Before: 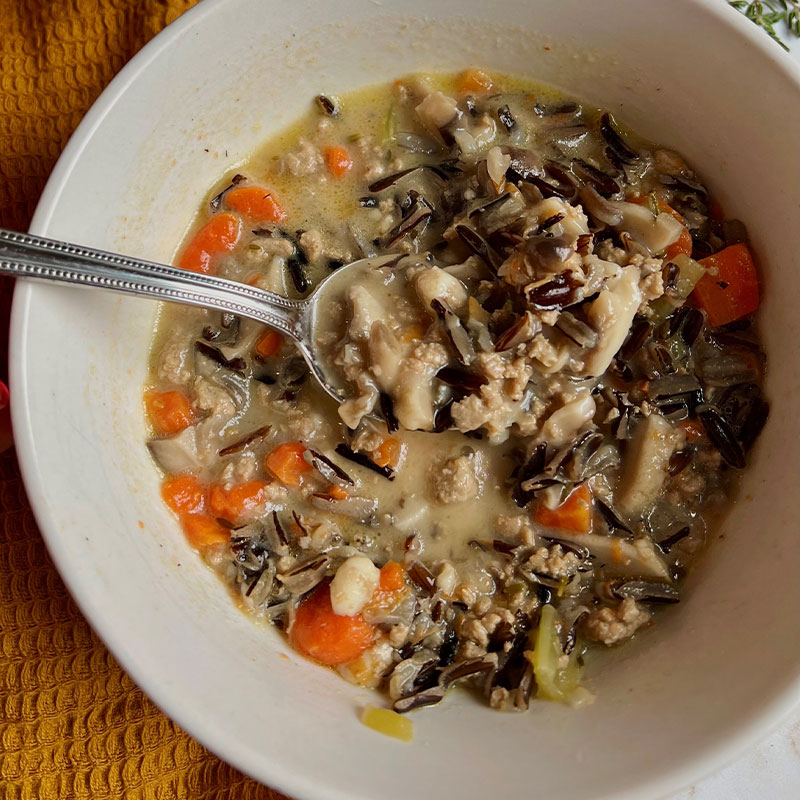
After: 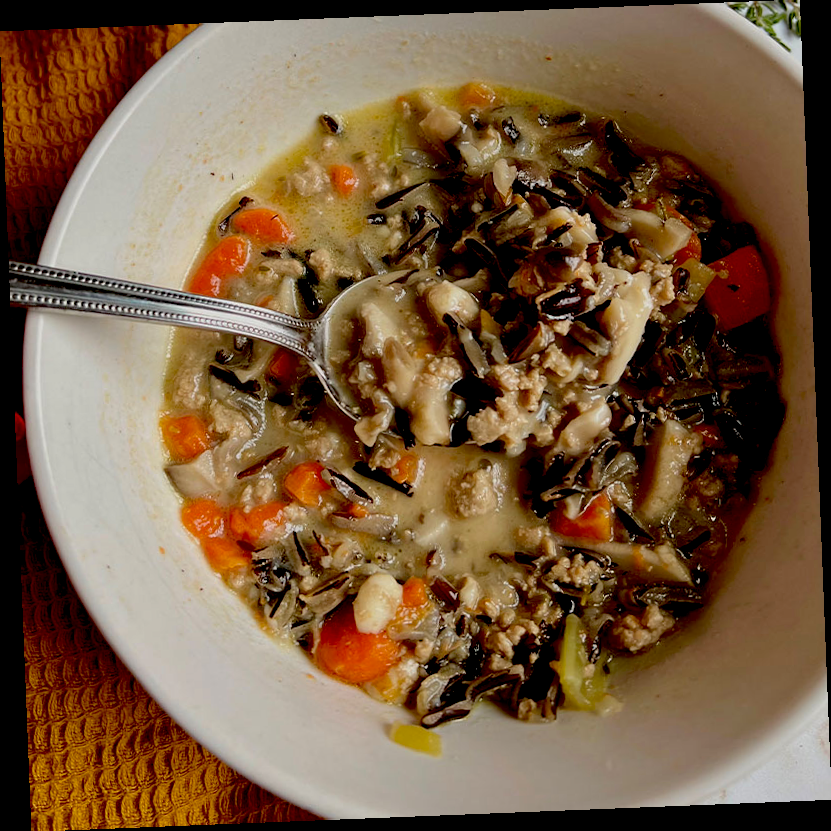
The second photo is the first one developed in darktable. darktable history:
exposure: black level correction 0.029, exposure -0.073 EV, compensate highlight preservation false
rotate and perspective: rotation -2.29°, automatic cropping off
